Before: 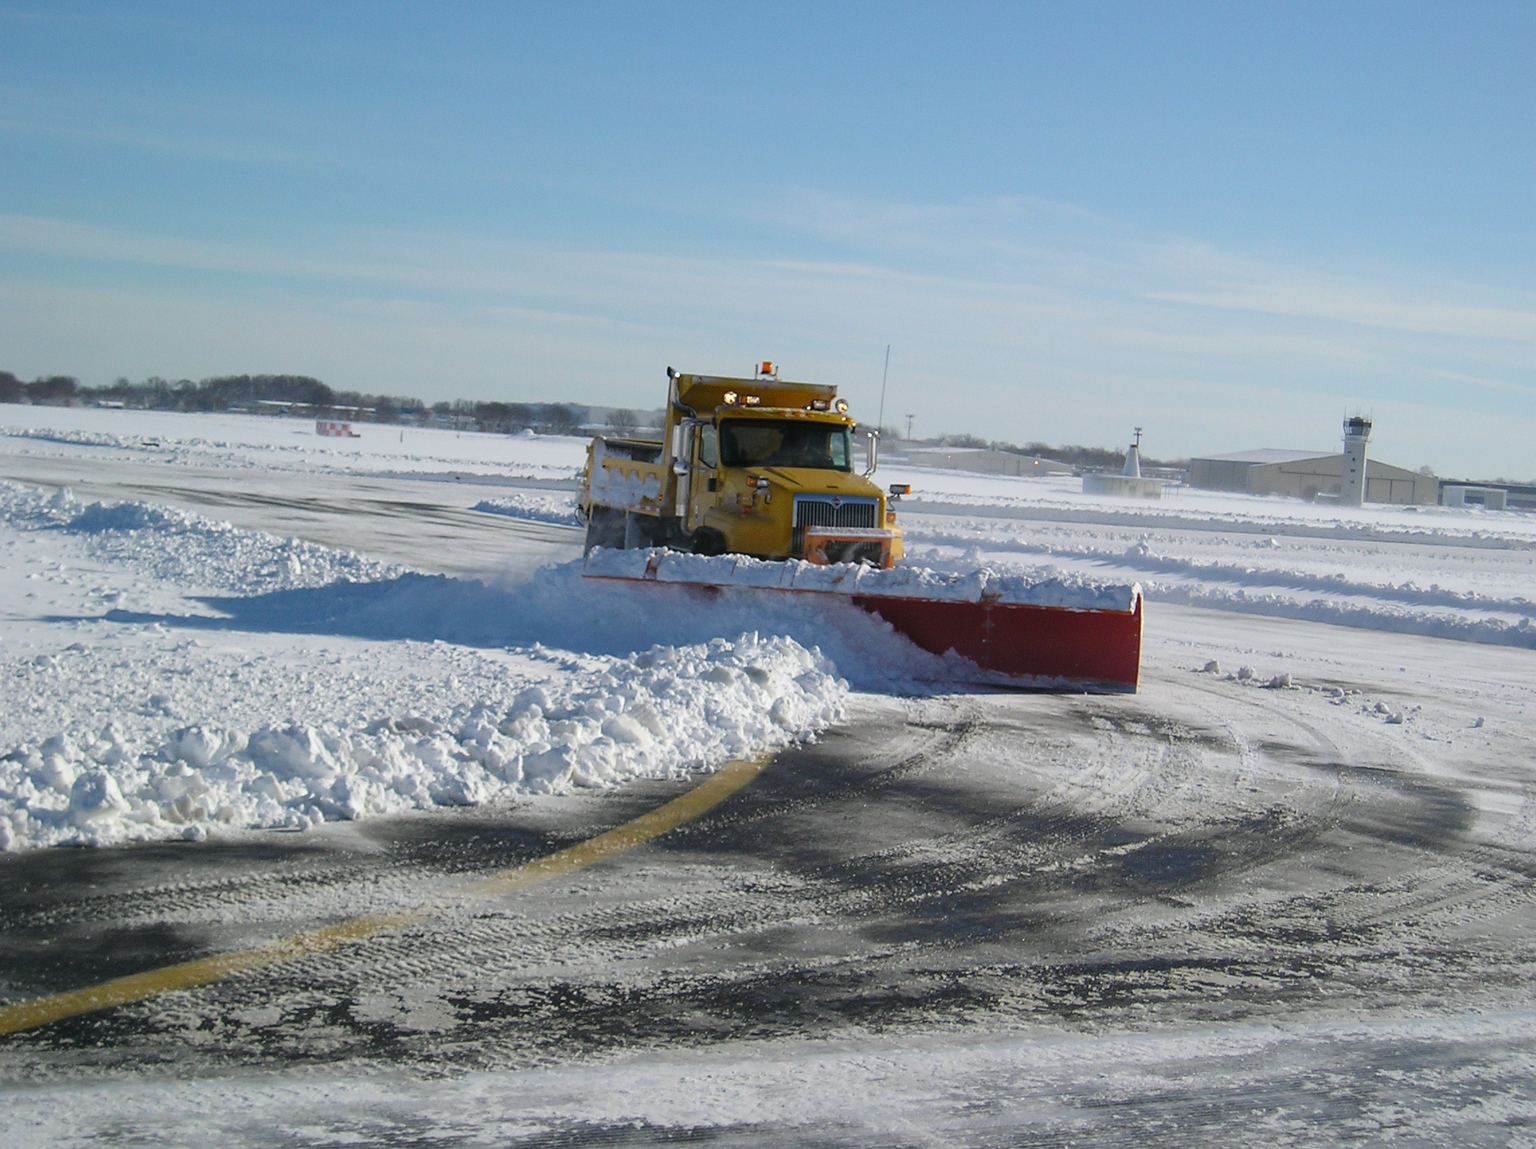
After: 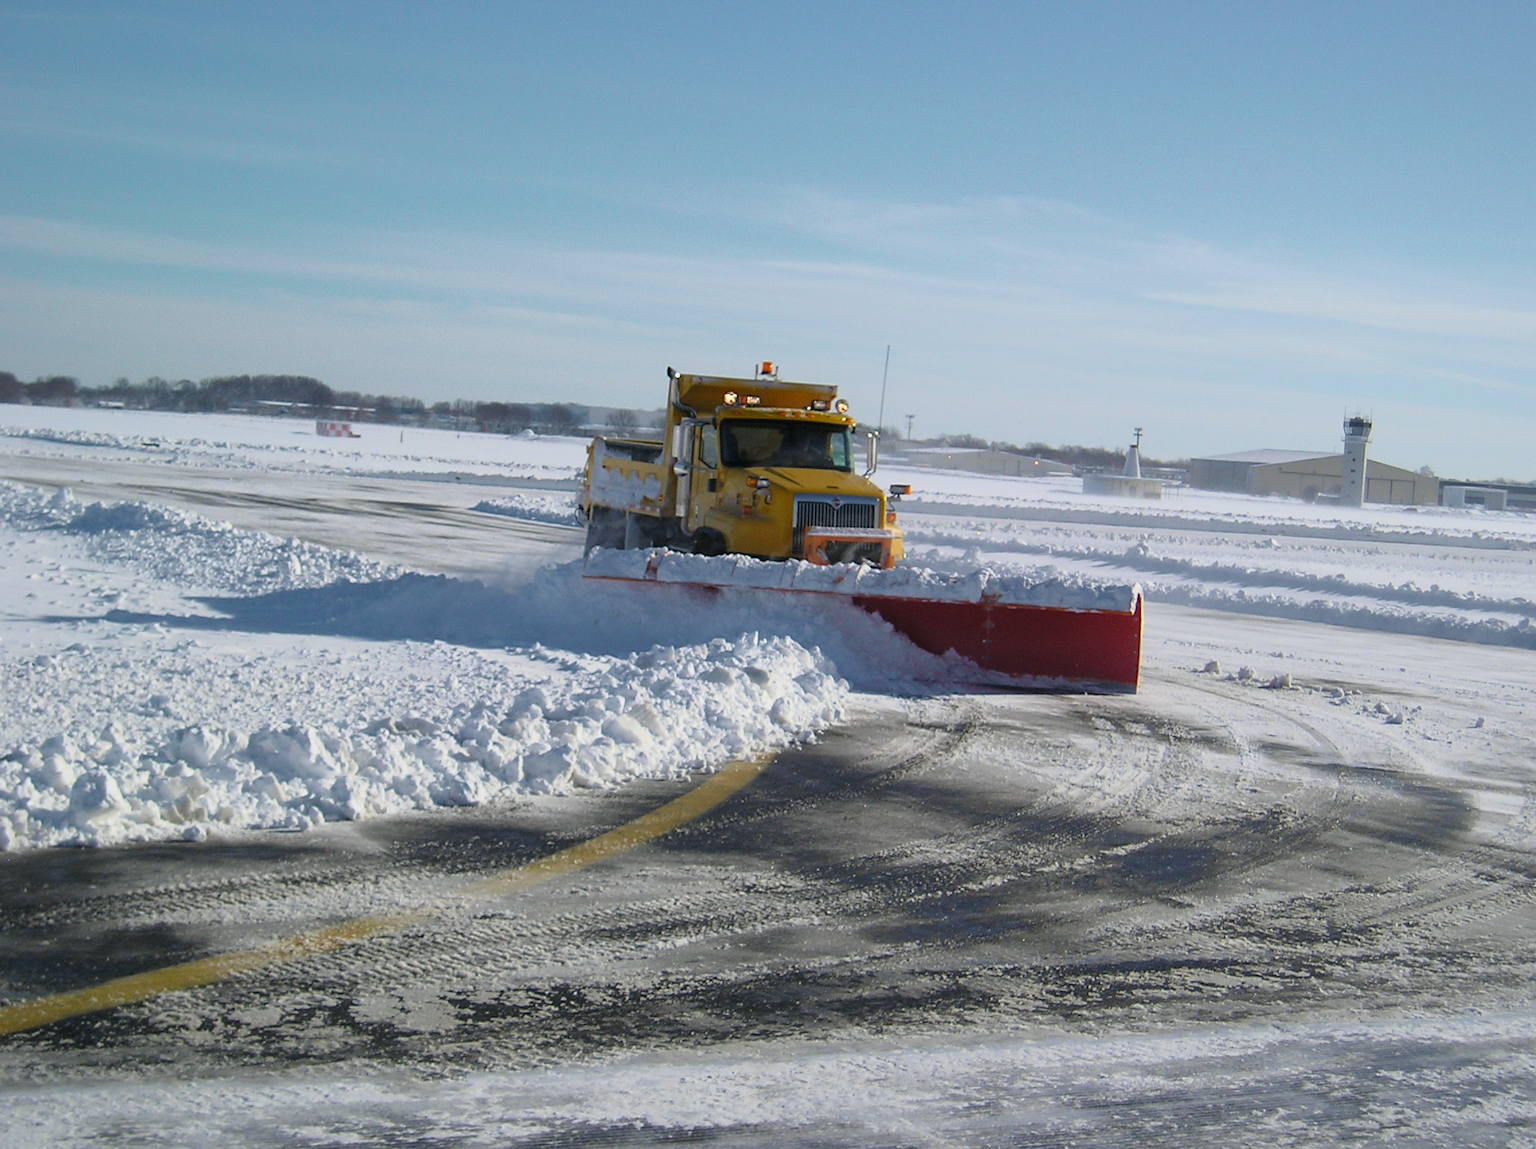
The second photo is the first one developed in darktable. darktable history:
tone curve: curves: ch0 [(0.013, 0) (0.061, 0.059) (0.239, 0.256) (0.502, 0.501) (0.683, 0.676) (0.761, 0.773) (0.858, 0.858) (0.987, 0.945)]; ch1 [(0, 0) (0.172, 0.123) (0.304, 0.267) (0.414, 0.395) (0.472, 0.473) (0.502, 0.502) (0.521, 0.528) (0.583, 0.595) (0.654, 0.673) (0.728, 0.761) (1, 1)]; ch2 [(0, 0) (0.411, 0.424) (0.485, 0.476) (0.502, 0.501) (0.553, 0.557) (0.57, 0.576) (1, 1)], color space Lab, independent channels, preserve colors none
color balance rgb: on, module defaults
